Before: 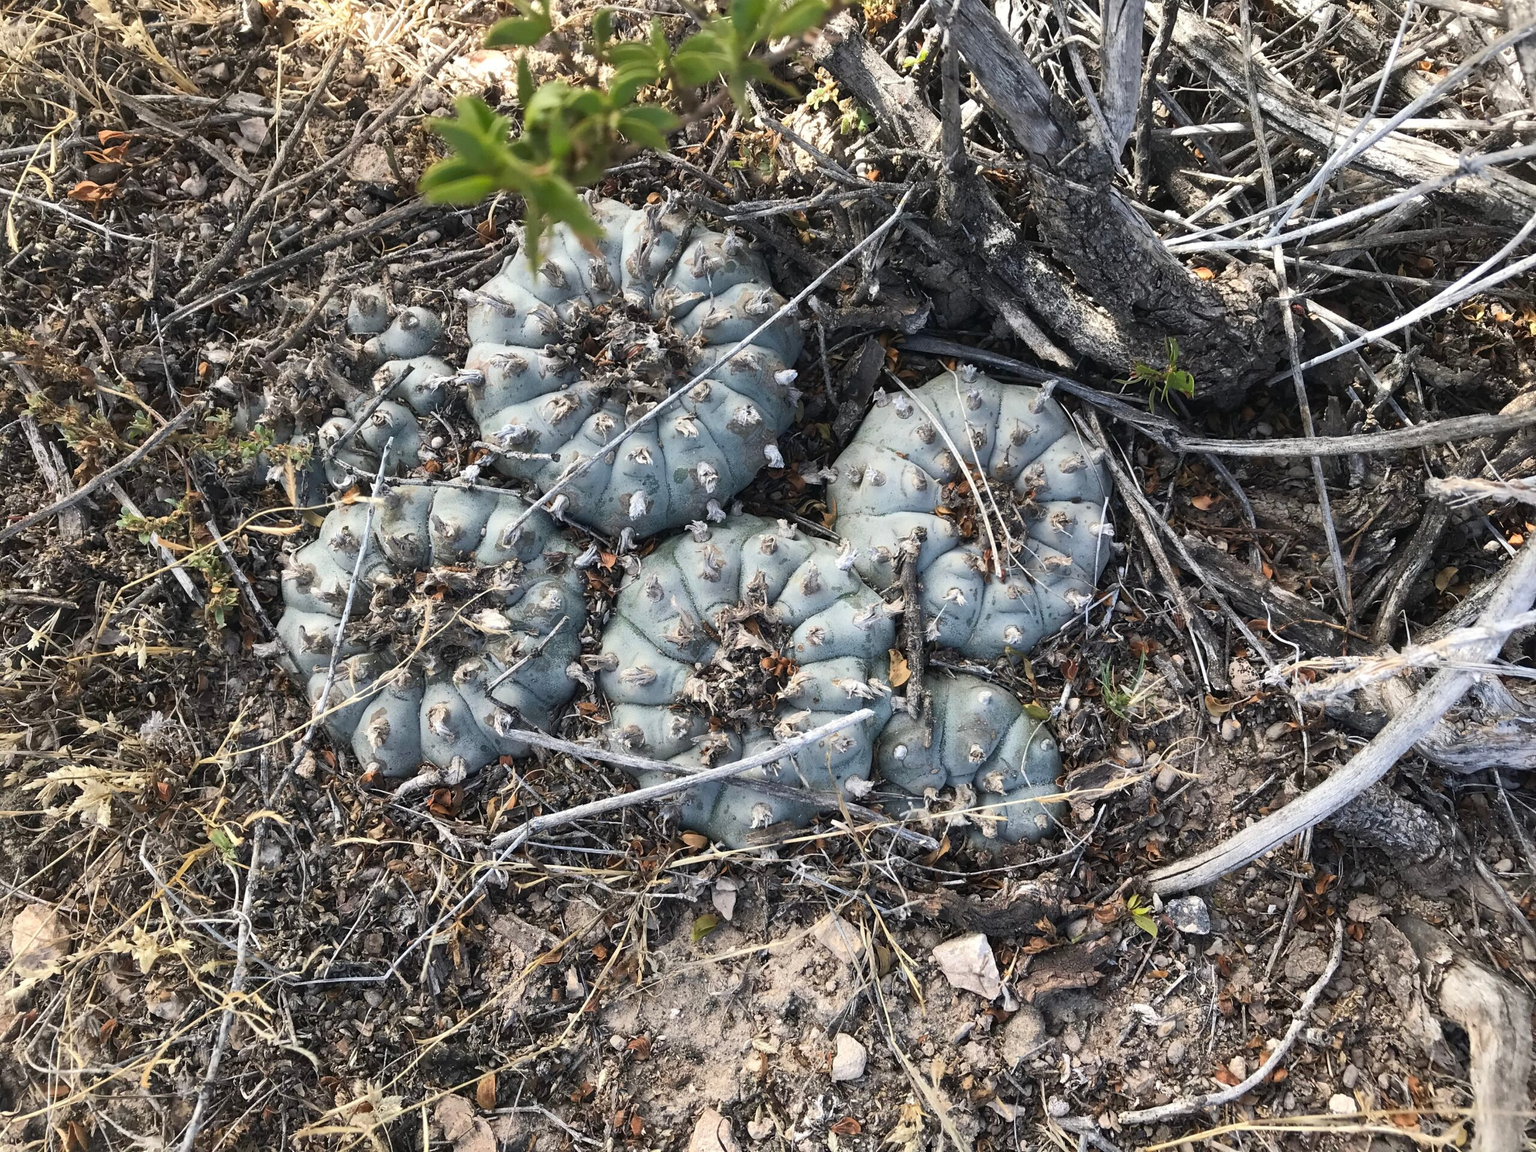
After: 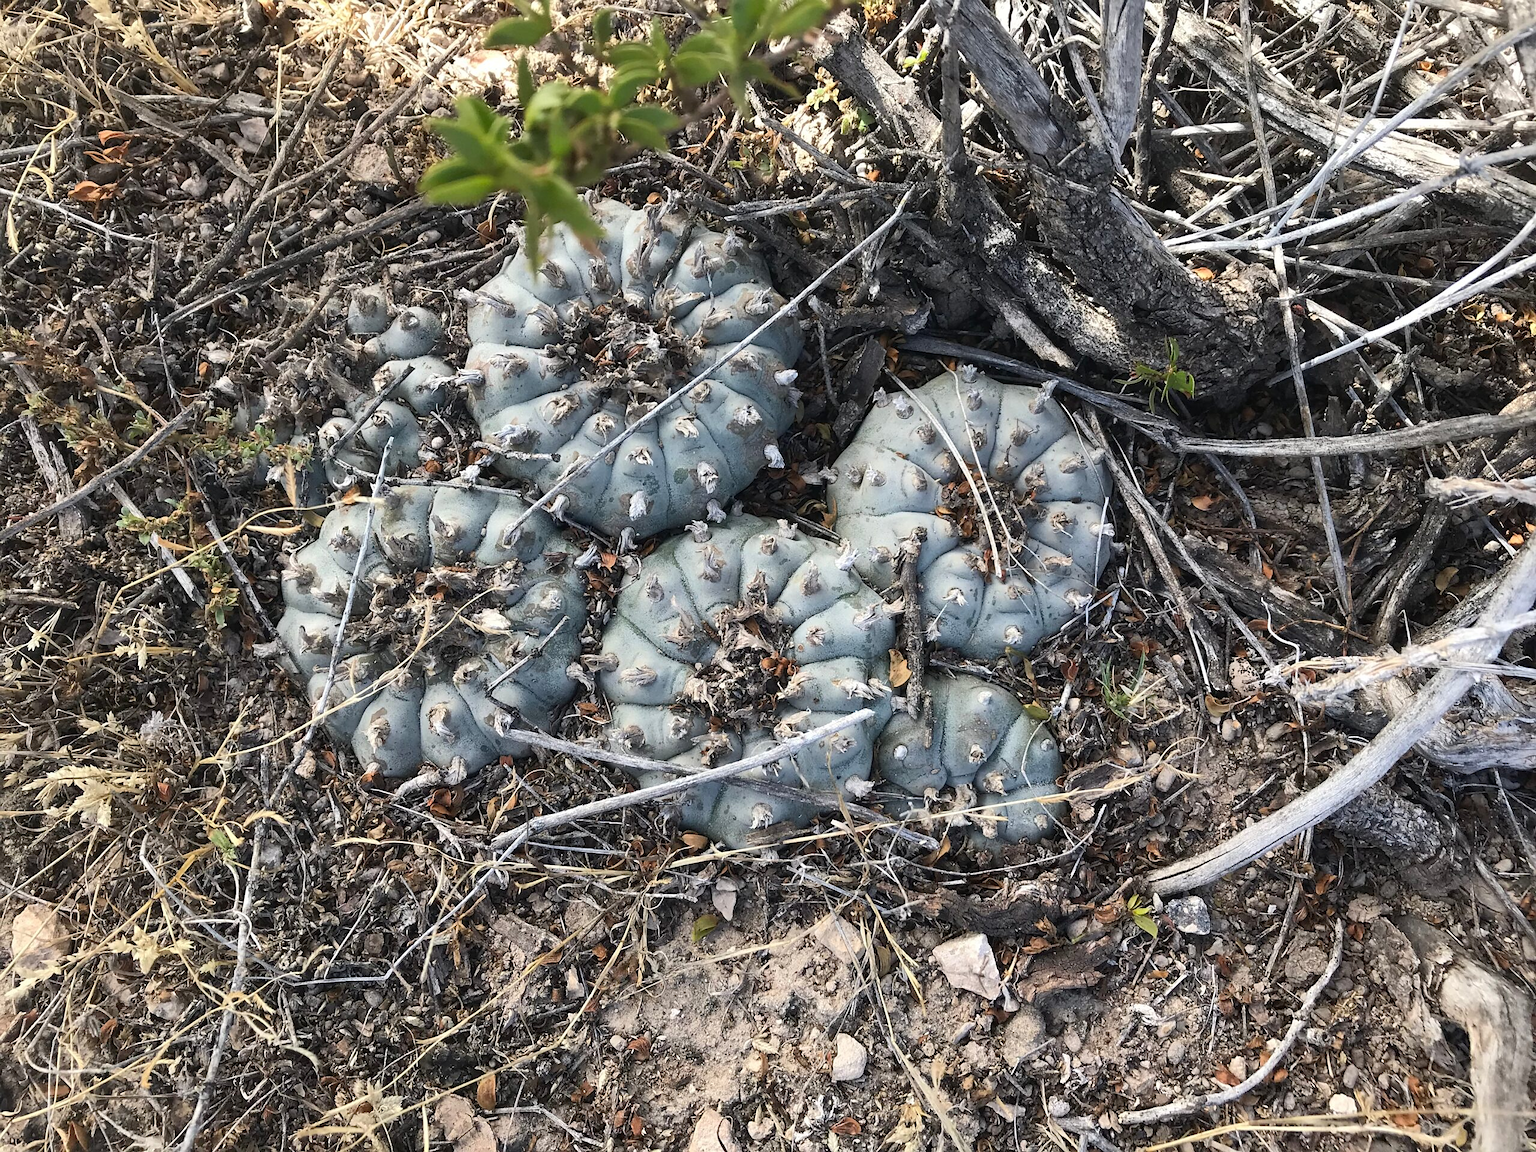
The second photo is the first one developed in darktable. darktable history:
sharpen: radius 0.987
